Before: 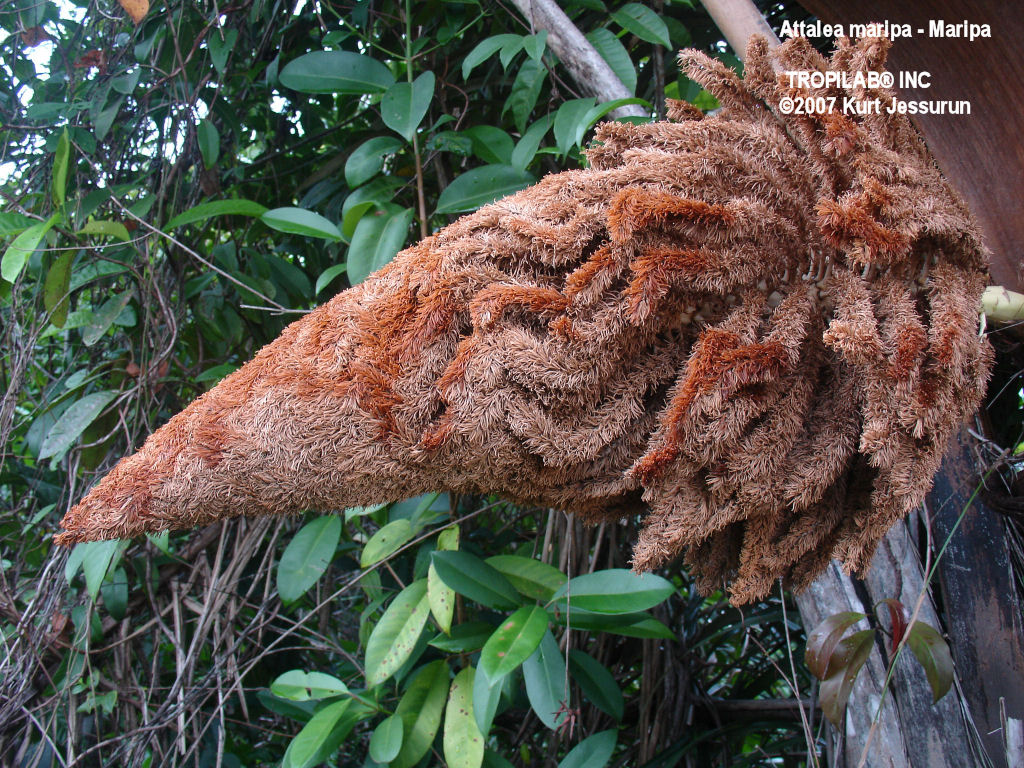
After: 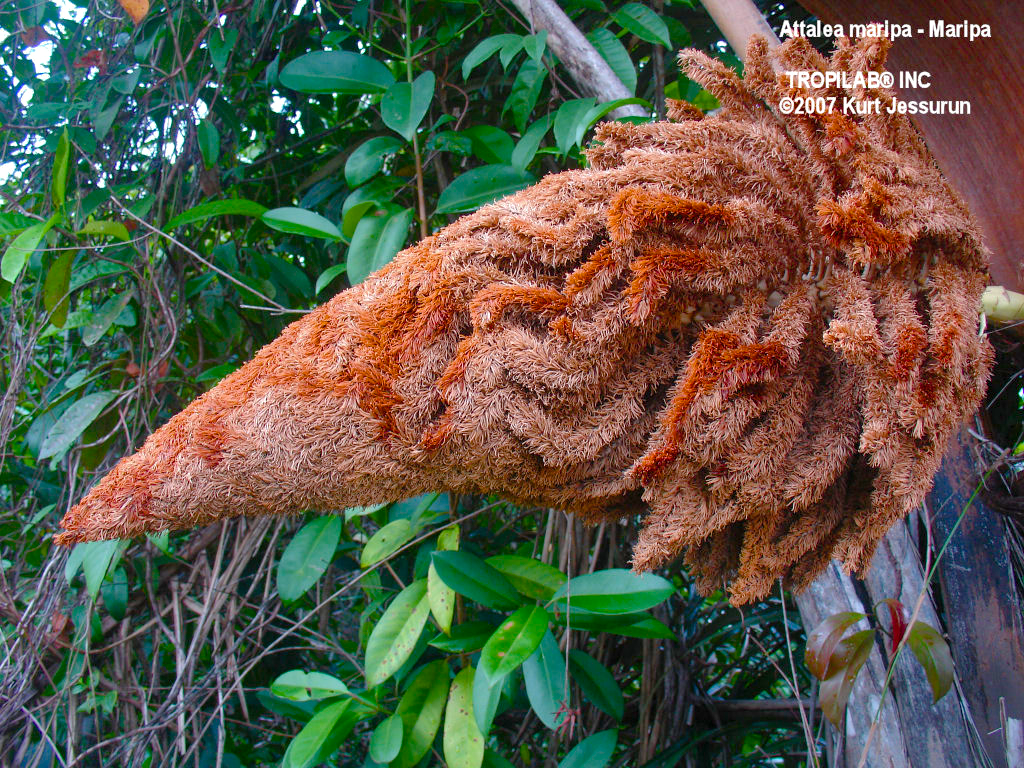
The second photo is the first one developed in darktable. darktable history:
color balance rgb: perceptual saturation grading › global saturation 45%, perceptual saturation grading › highlights -25%, perceptual saturation grading › shadows 50%, perceptual brilliance grading › global brilliance 3%, global vibrance 3%
shadows and highlights: on, module defaults
